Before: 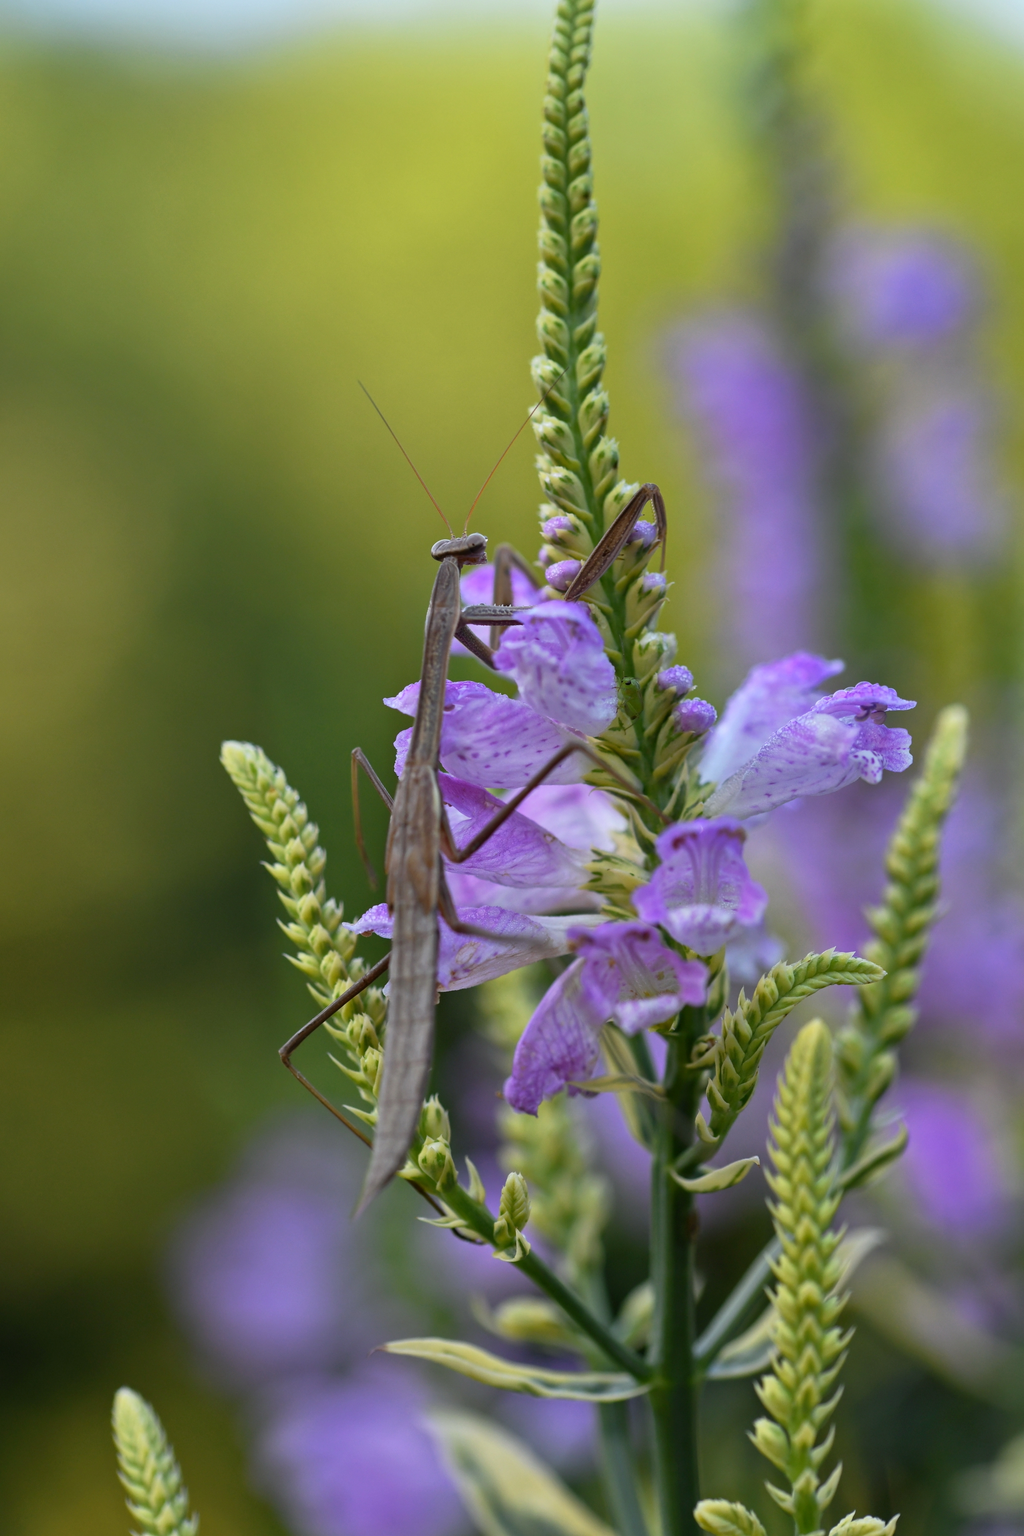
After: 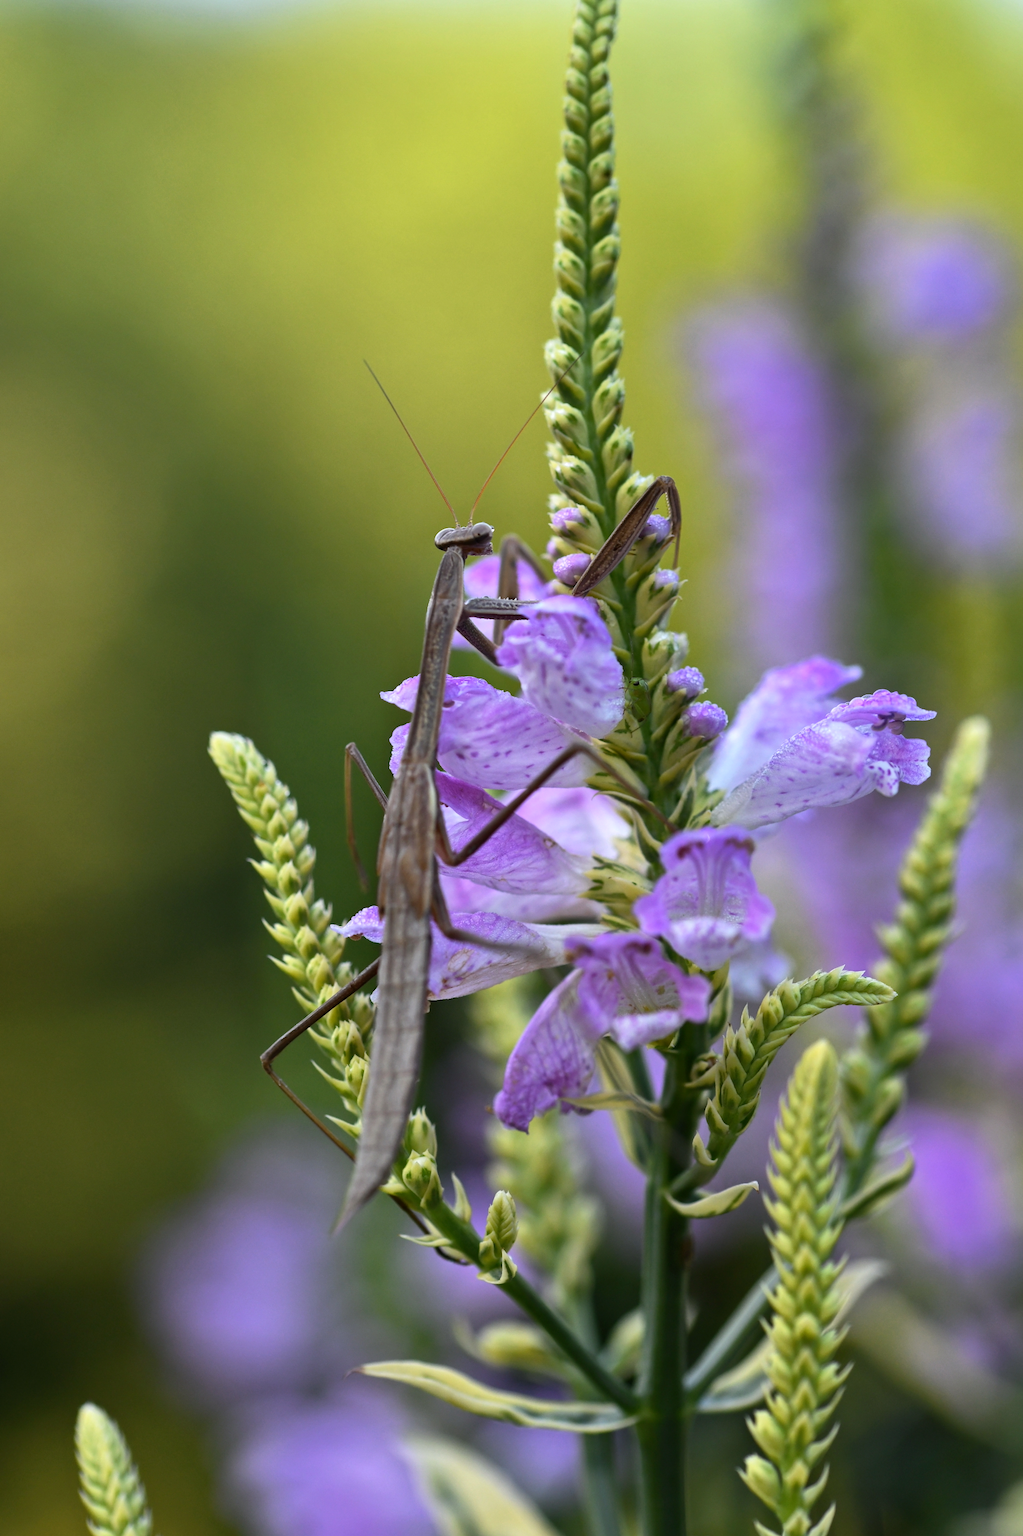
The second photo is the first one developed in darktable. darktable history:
crop and rotate: angle -1.69°
tone equalizer: -8 EV -0.417 EV, -7 EV -0.389 EV, -6 EV -0.333 EV, -5 EV -0.222 EV, -3 EV 0.222 EV, -2 EV 0.333 EV, -1 EV 0.389 EV, +0 EV 0.417 EV, edges refinement/feathering 500, mask exposure compensation -1.57 EV, preserve details no
